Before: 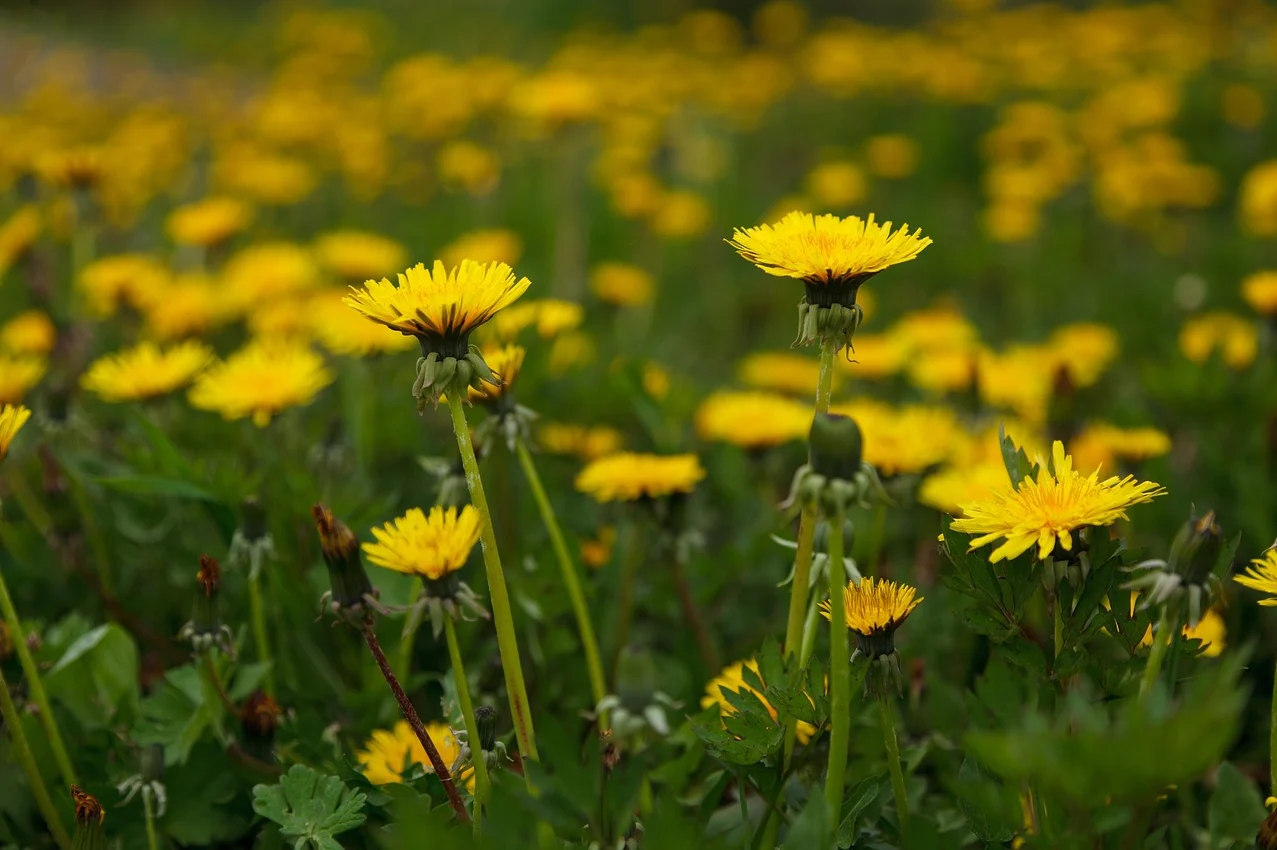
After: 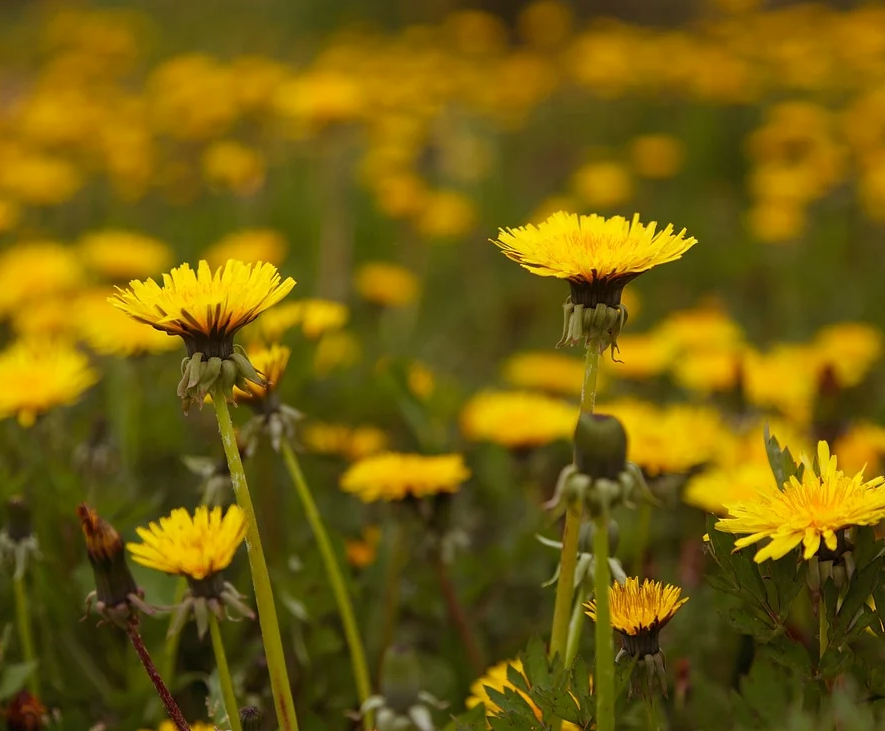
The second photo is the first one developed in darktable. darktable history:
rgb levels: mode RGB, independent channels, levels [[0, 0.474, 1], [0, 0.5, 1], [0, 0.5, 1]]
crop: left 18.479%, right 12.2%, bottom 13.971%
